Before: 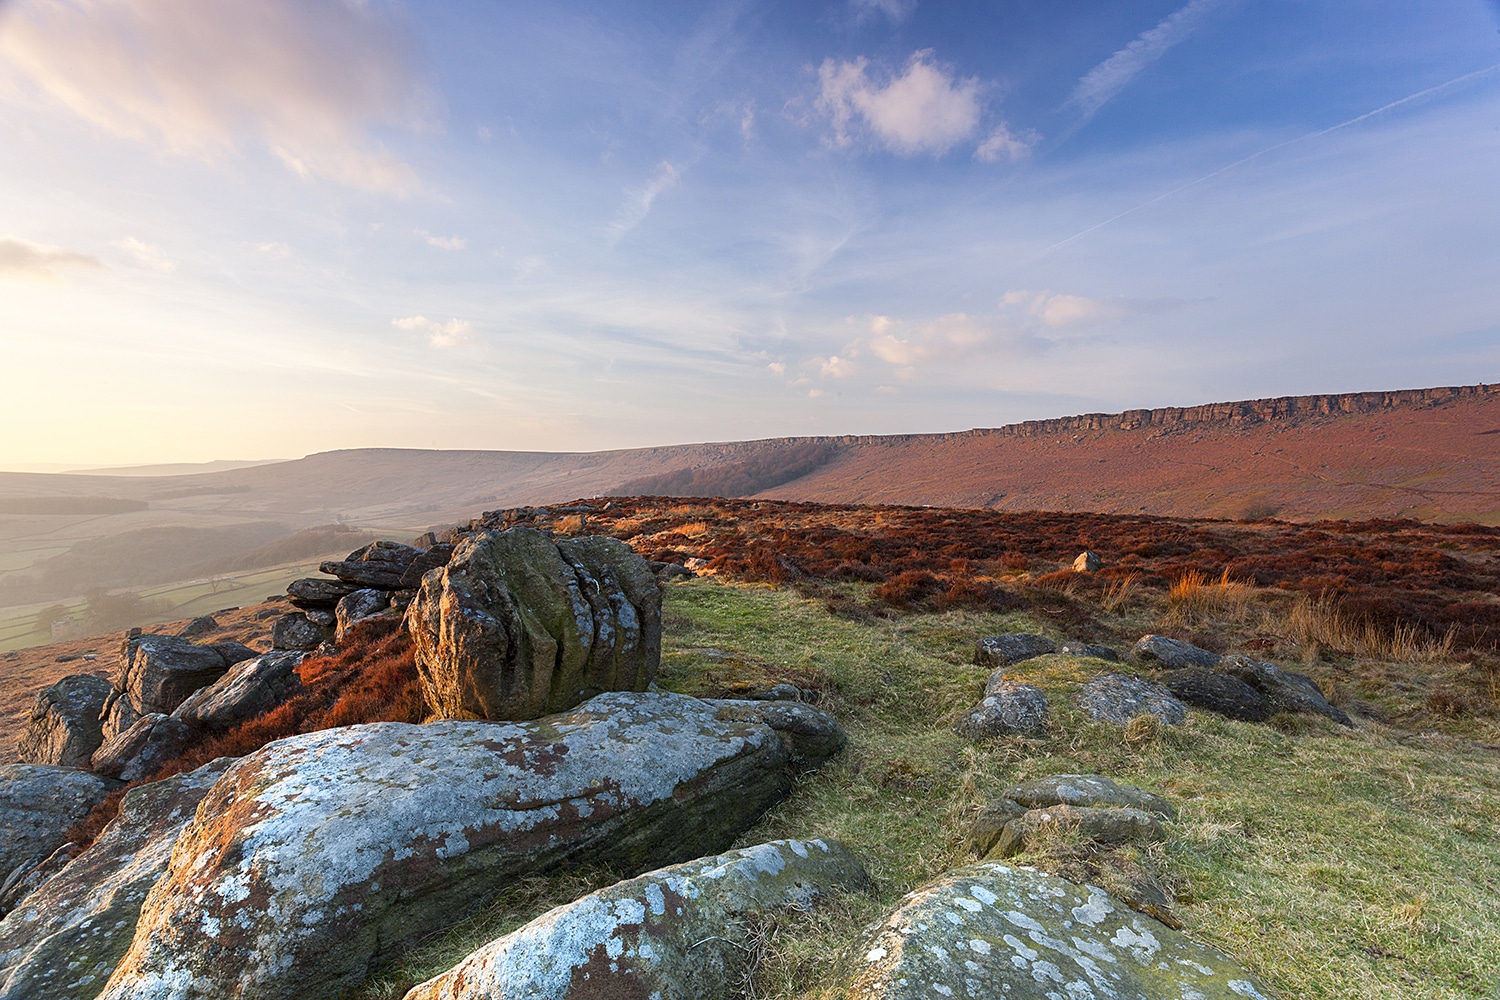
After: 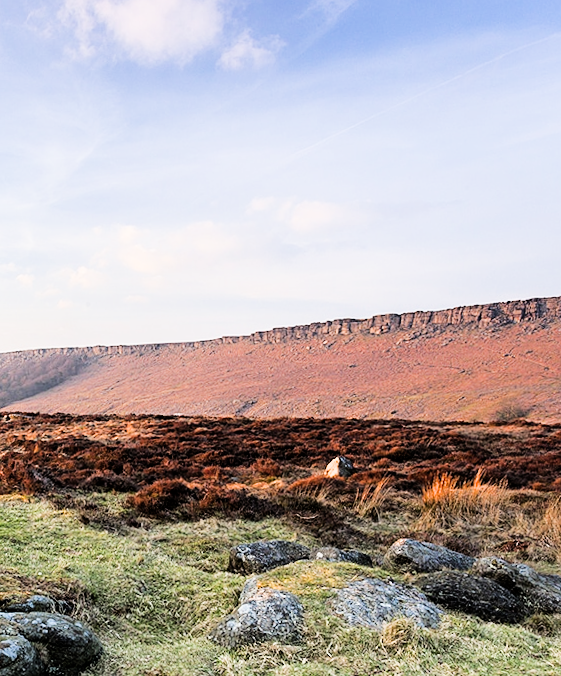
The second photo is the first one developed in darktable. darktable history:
rotate and perspective: rotation -1.17°, automatic cropping off
crop and rotate: left 49.936%, top 10.094%, right 13.136%, bottom 24.256%
exposure: black level correction 0, exposure 1 EV, compensate exposure bias true, compensate highlight preservation false
filmic rgb: black relative exposure -5 EV, hardness 2.88, contrast 1.3, highlights saturation mix -30%
tone equalizer: -8 EV -0.417 EV, -7 EV -0.389 EV, -6 EV -0.333 EV, -5 EV -0.222 EV, -3 EV 0.222 EV, -2 EV 0.333 EV, -1 EV 0.389 EV, +0 EV 0.417 EV, edges refinement/feathering 500, mask exposure compensation -1.57 EV, preserve details no
